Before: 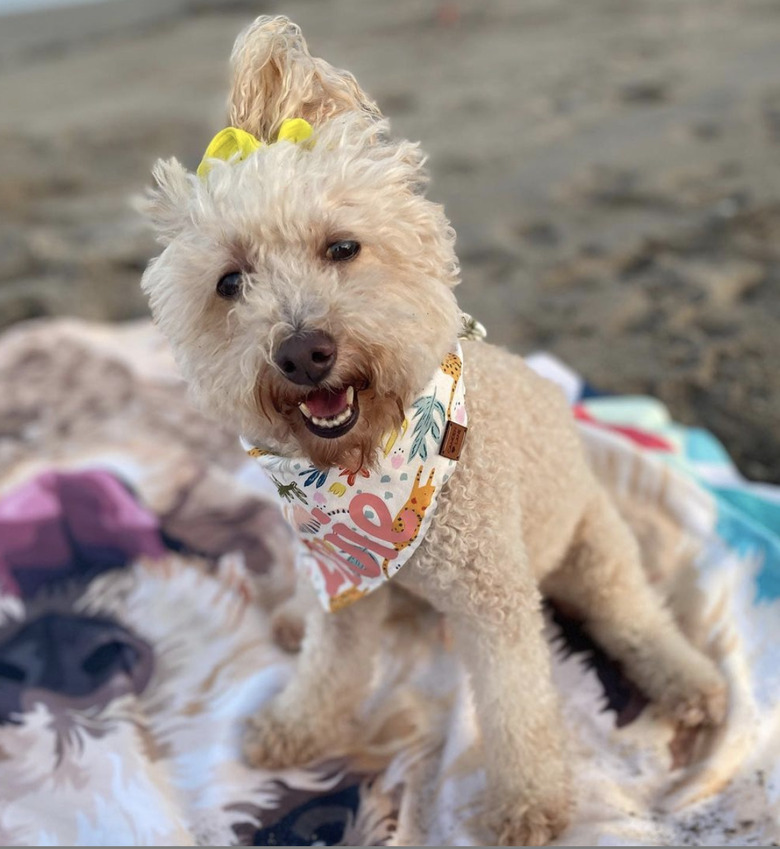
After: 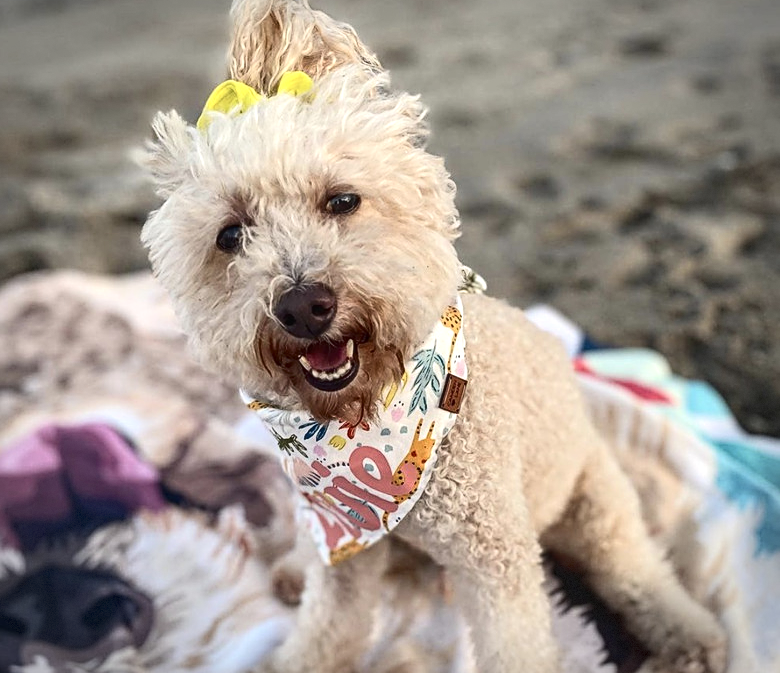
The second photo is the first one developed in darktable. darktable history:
crop and rotate: top 5.652%, bottom 15.004%
tone curve: curves: ch0 [(0, 0.032) (0.181, 0.156) (0.751, 0.829) (1, 1)], color space Lab, independent channels, preserve colors none
exposure: exposure 0.152 EV, compensate exposure bias true, compensate highlight preservation false
local contrast: on, module defaults
contrast brightness saturation: contrast 0.033, brightness -0.043
vignetting: brightness -0.413, saturation -0.291, automatic ratio true, dithering 8-bit output
sharpen: on, module defaults
